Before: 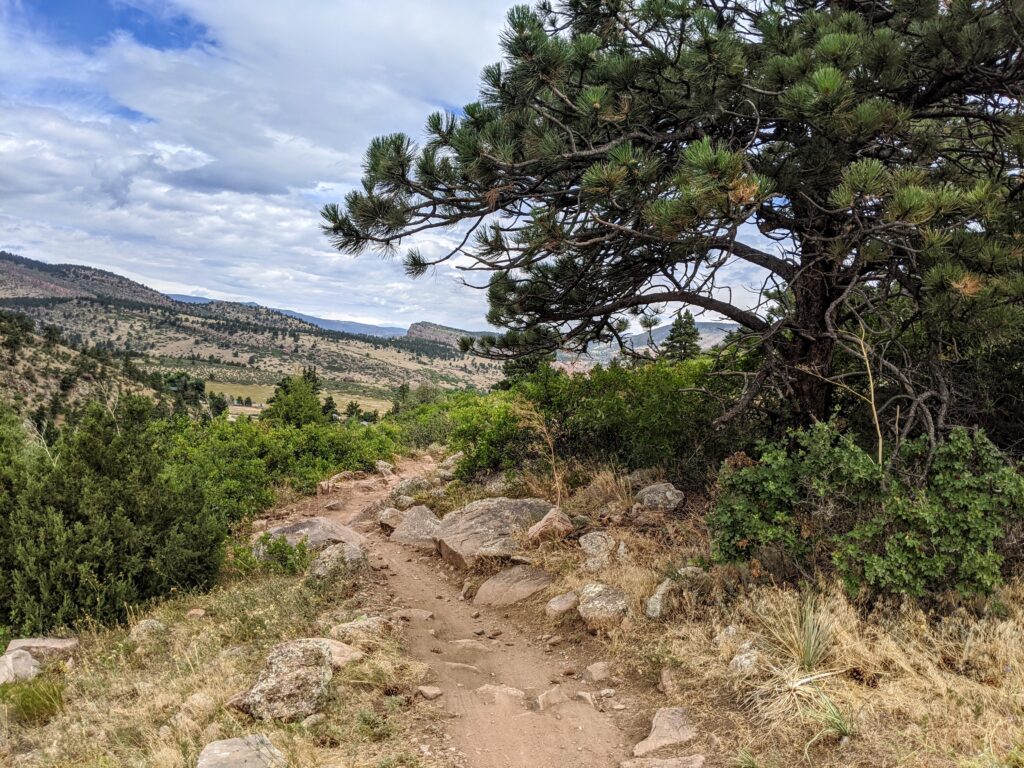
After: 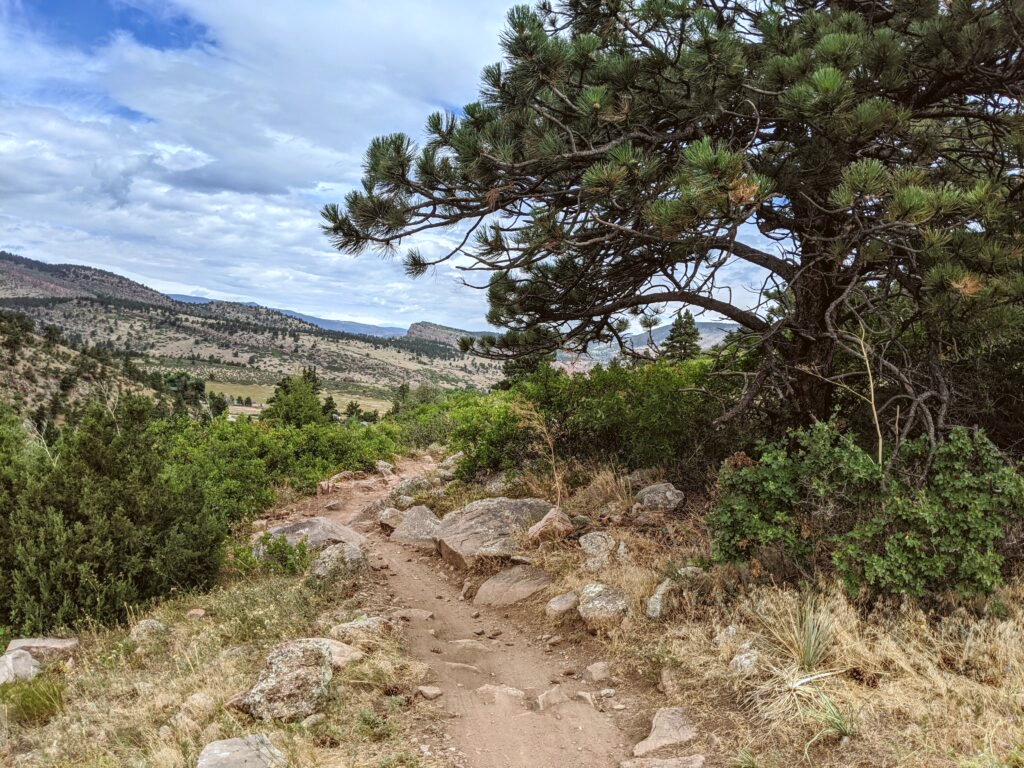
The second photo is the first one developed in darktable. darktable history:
color correction: highlights a* -3.44, highlights b* -6.59, shadows a* 2.94, shadows b* 5.16
exposure: black level correction -0.003, exposure 0.039 EV, compensate exposure bias true, compensate highlight preservation false
